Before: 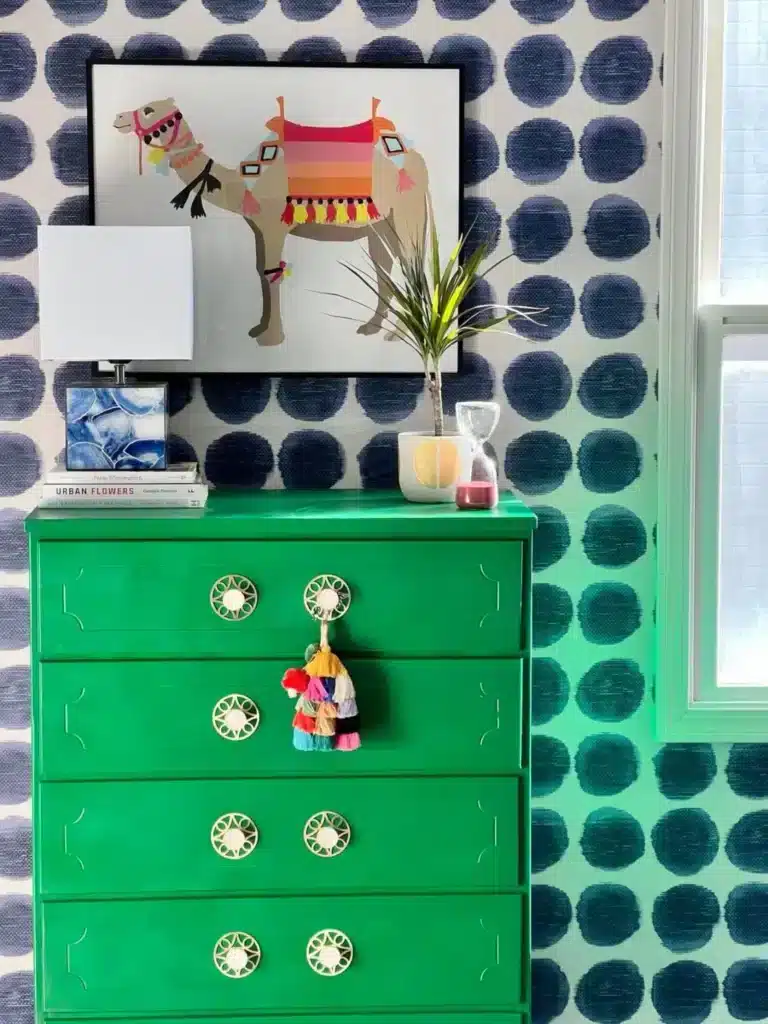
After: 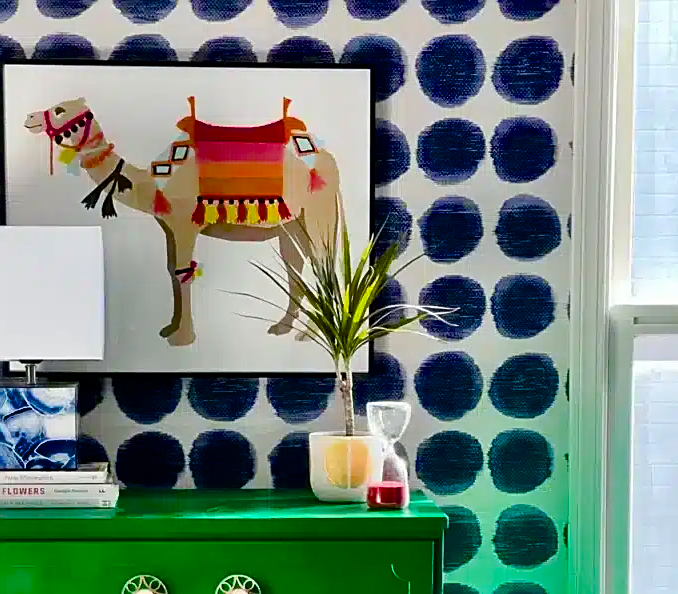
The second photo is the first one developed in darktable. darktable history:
sharpen: on, module defaults
crop and rotate: left 11.602%, bottom 41.986%
color balance rgb: linear chroma grading › mid-tones 8.056%, perceptual saturation grading › global saturation 44.455%, perceptual saturation grading › highlights -25.709%, perceptual saturation grading › shadows 49.928%, saturation formula JzAzBz (2021)
